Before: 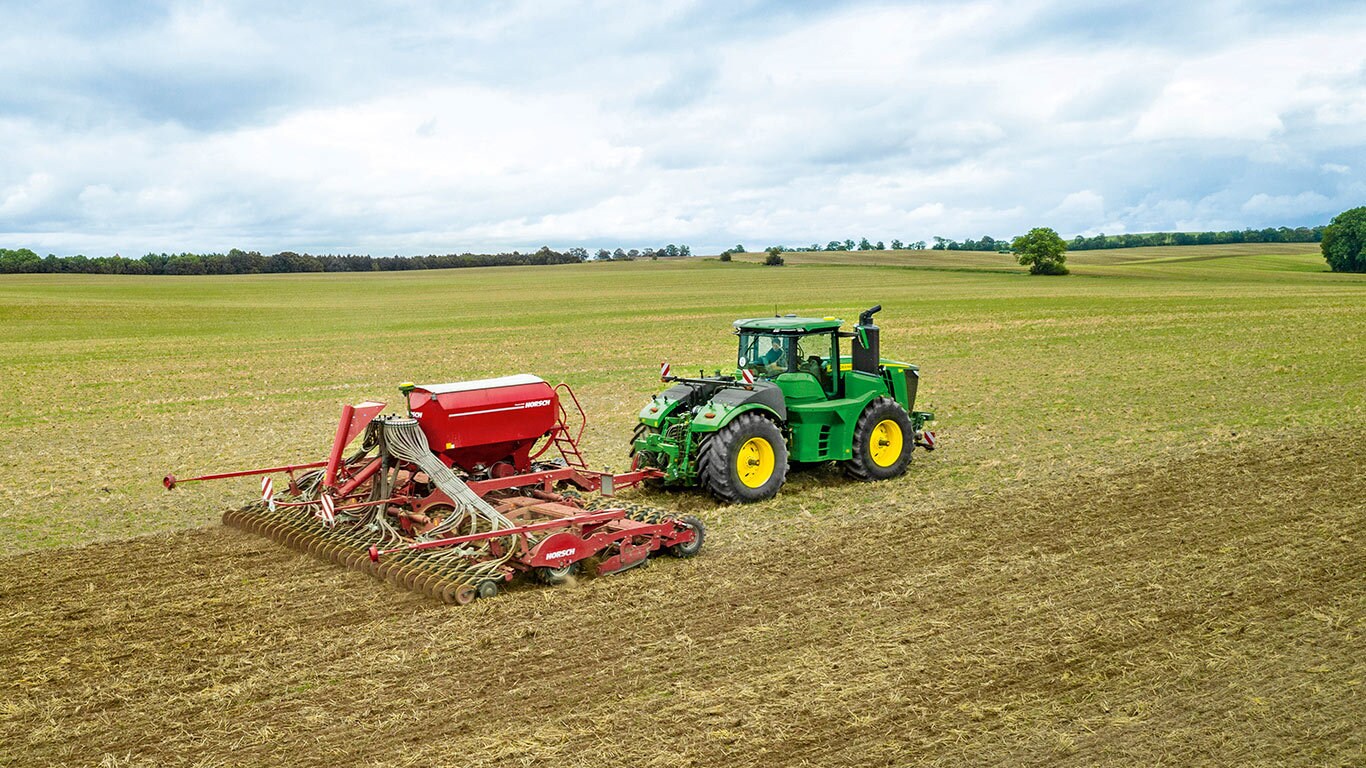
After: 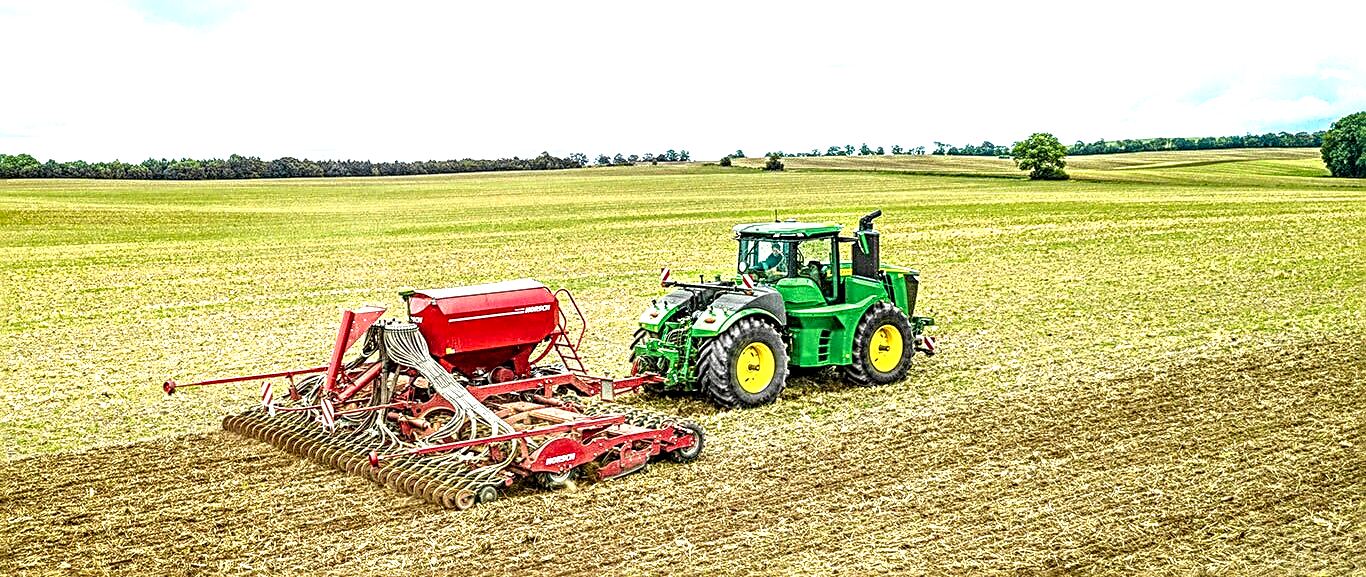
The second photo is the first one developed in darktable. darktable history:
sharpen: radius 2.712, amount 0.656
exposure: exposure 0.994 EV, compensate highlight preservation false
crop and rotate: top 12.376%, bottom 12.49%
local contrast: highlights 17%, detail 186%
